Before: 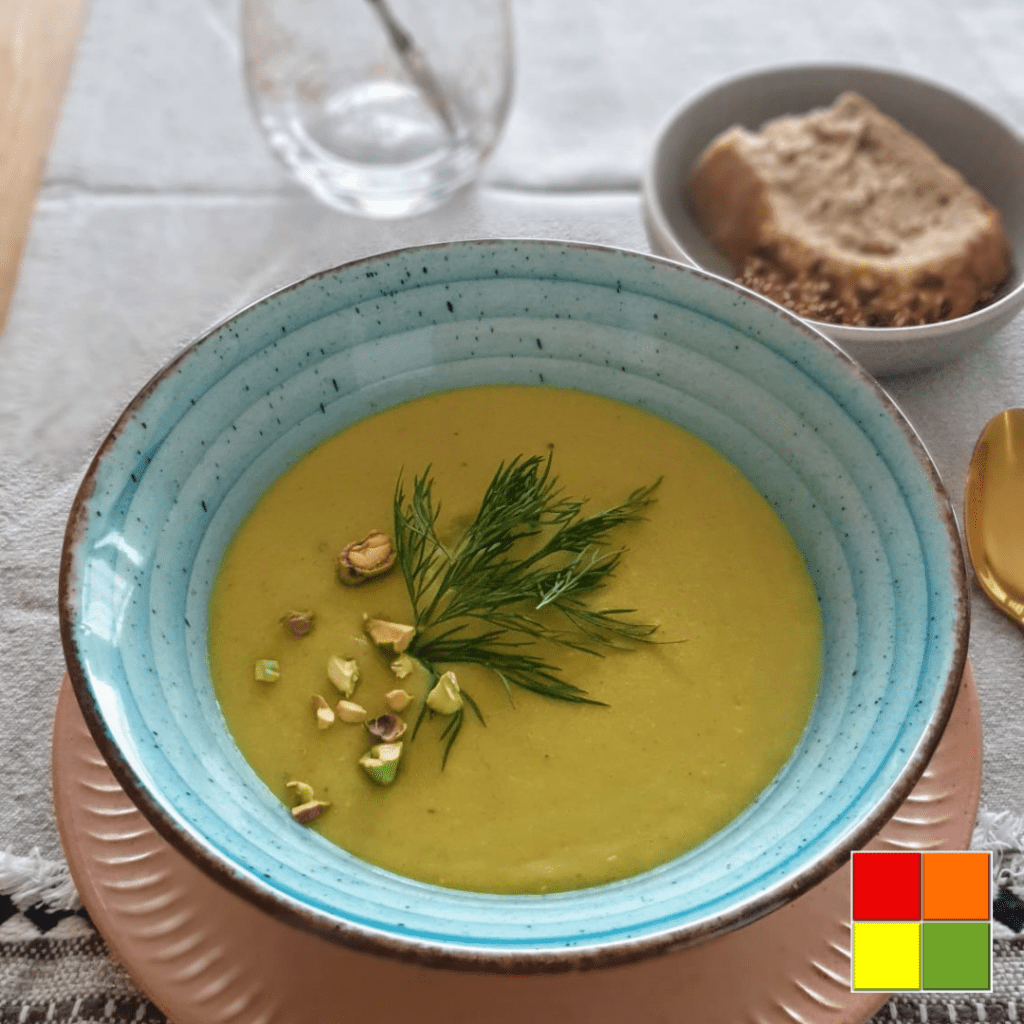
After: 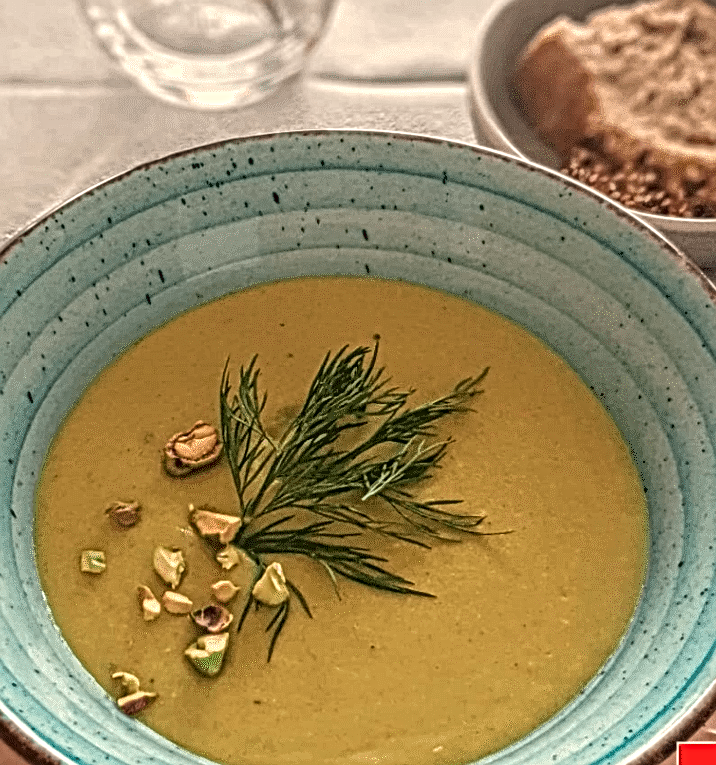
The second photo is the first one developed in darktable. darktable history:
local contrast: mode bilateral grid, contrast 20, coarseness 3, detail 300%, midtone range 0.2
white balance: red 1.138, green 0.996, blue 0.812
crop and rotate: left 17.046%, top 10.659%, right 12.989%, bottom 14.553%
color correction: highlights a* -0.772, highlights b* -8.92
color zones: curves: ch0 [(0.25, 0.5) (0.428, 0.473) (0.75, 0.5)]; ch1 [(0.243, 0.479) (0.398, 0.452) (0.75, 0.5)]
